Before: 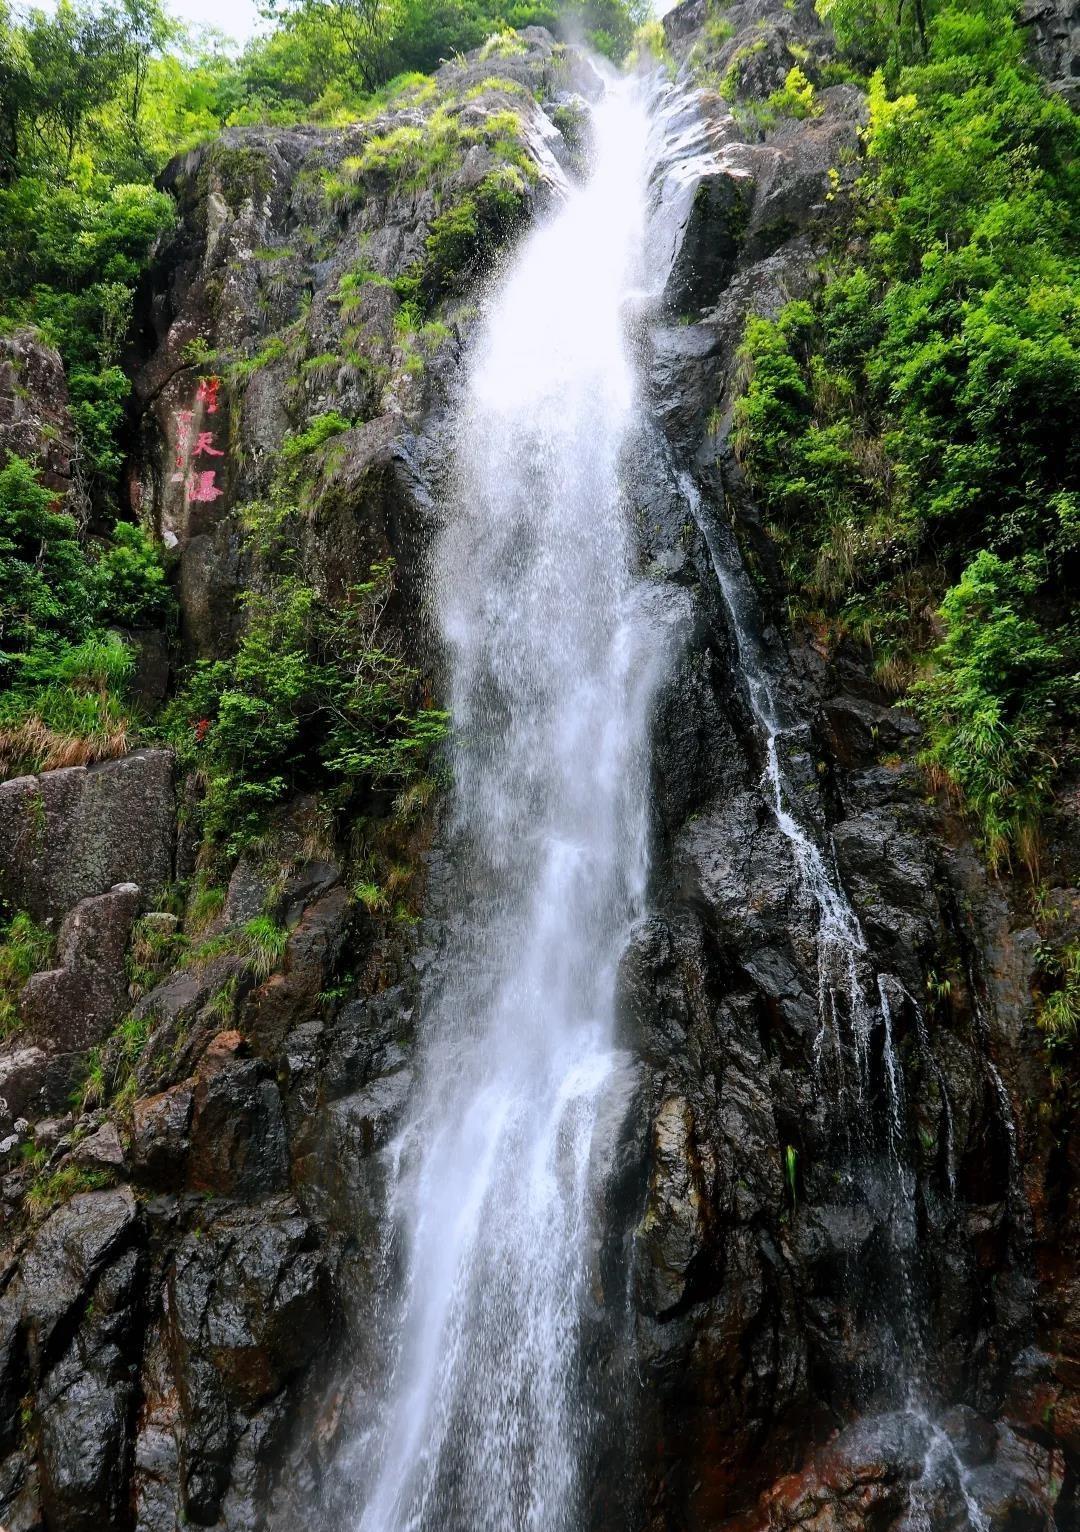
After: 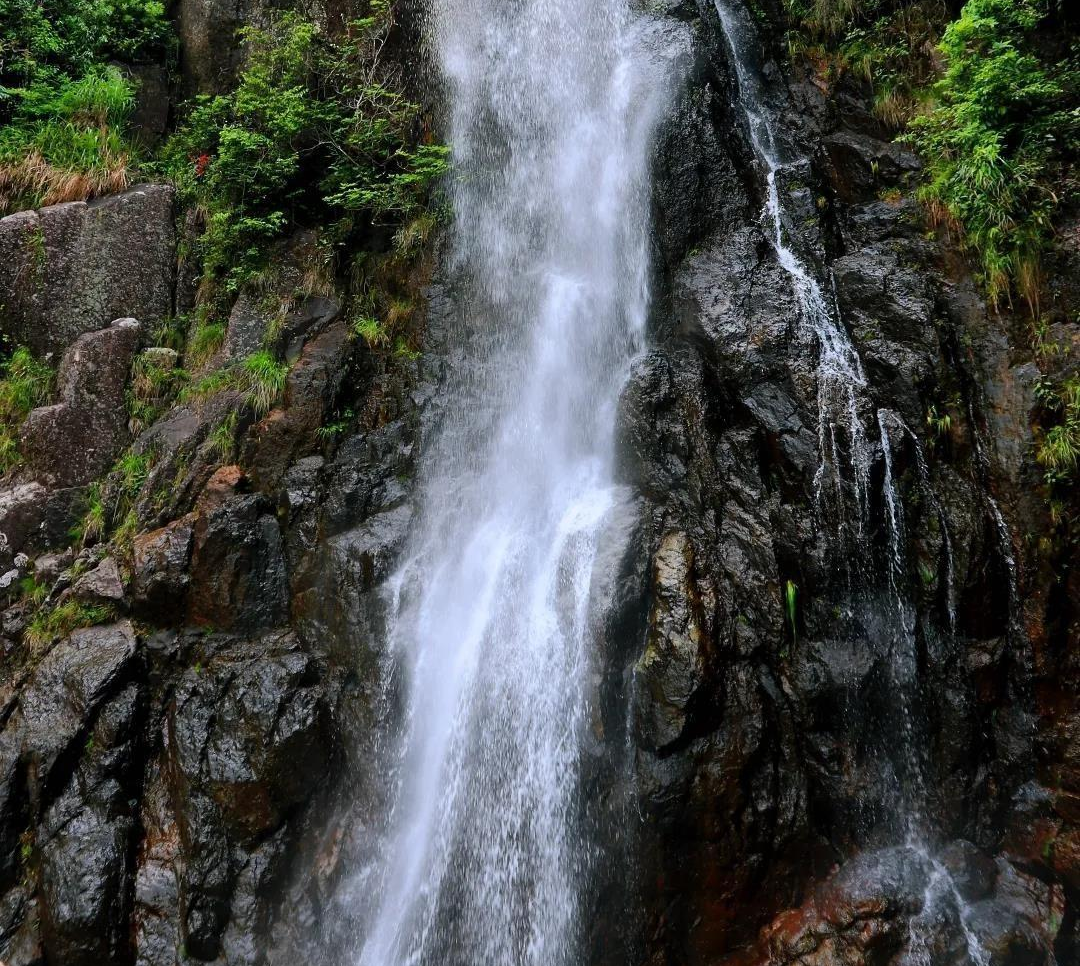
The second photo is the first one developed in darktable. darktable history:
sharpen: radius 2.875, amount 0.878, threshold 47.059
crop and rotate: top 36.91%
